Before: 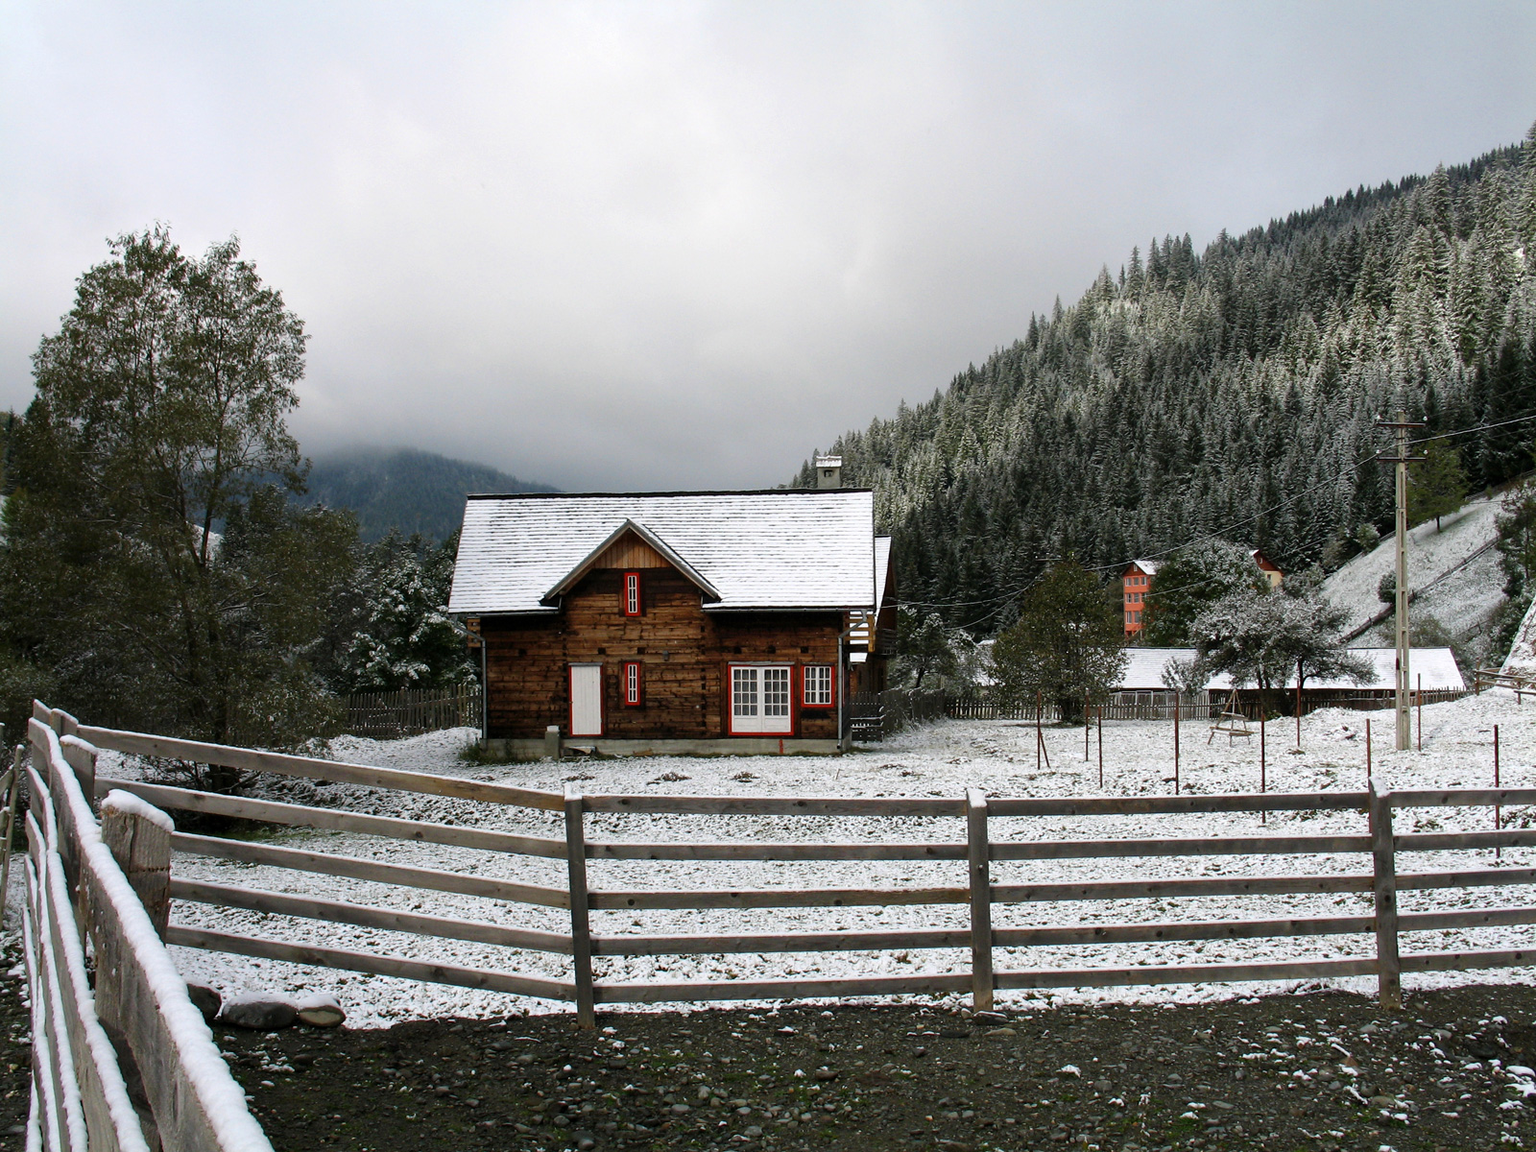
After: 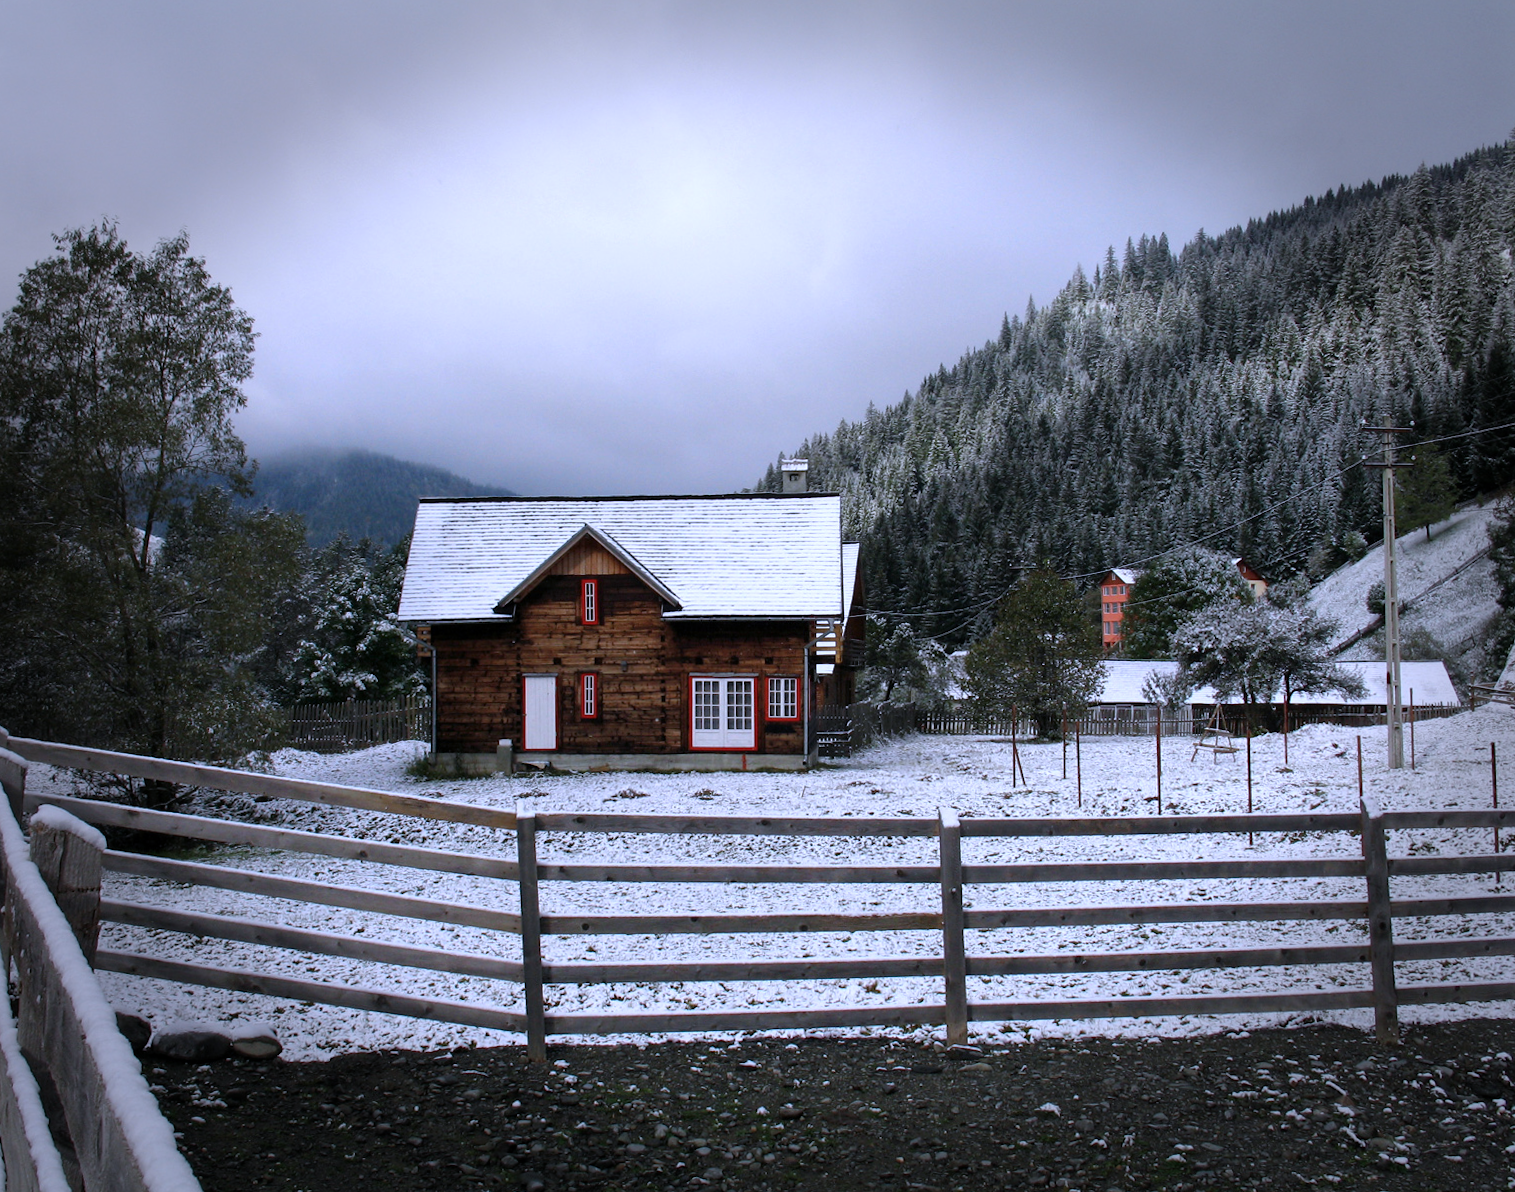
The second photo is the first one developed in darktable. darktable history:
exposure: compensate highlight preservation false
color calibration: illuminant as shot in camera, x 0.379, y 0.396, temperature 4138.76 K
vignetting: fall-off start 66.7%, fall-off radius 39.74%, brightness -0.576, saturation -0.258, automatic ratio true, width/height ratio 0.671, dithering 16-bit output
crop and rotate: left 3.238%
rotate and perspective: rotation 0.226°, lens shift (vertical) -0.042, crop left 0.023, crop right 0.982, crop top 0.006, crop bottom 0.994
